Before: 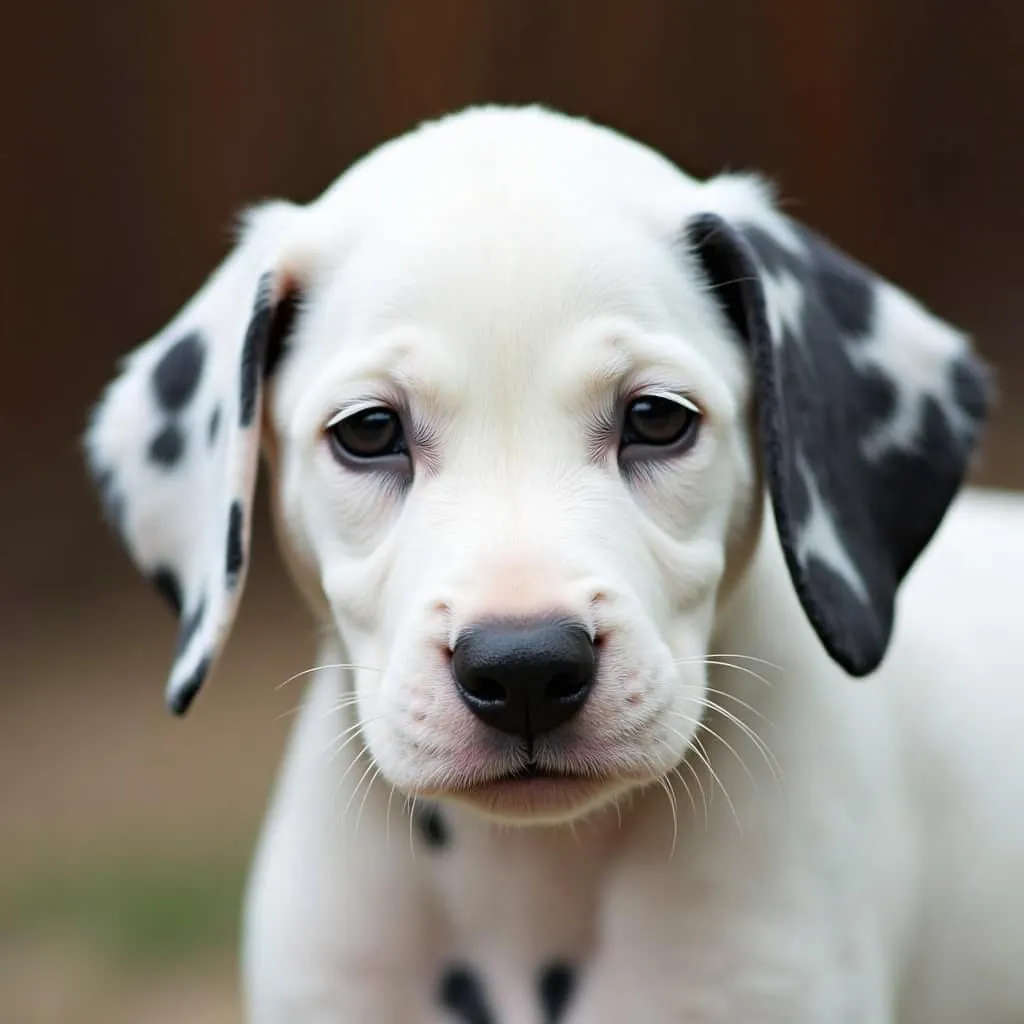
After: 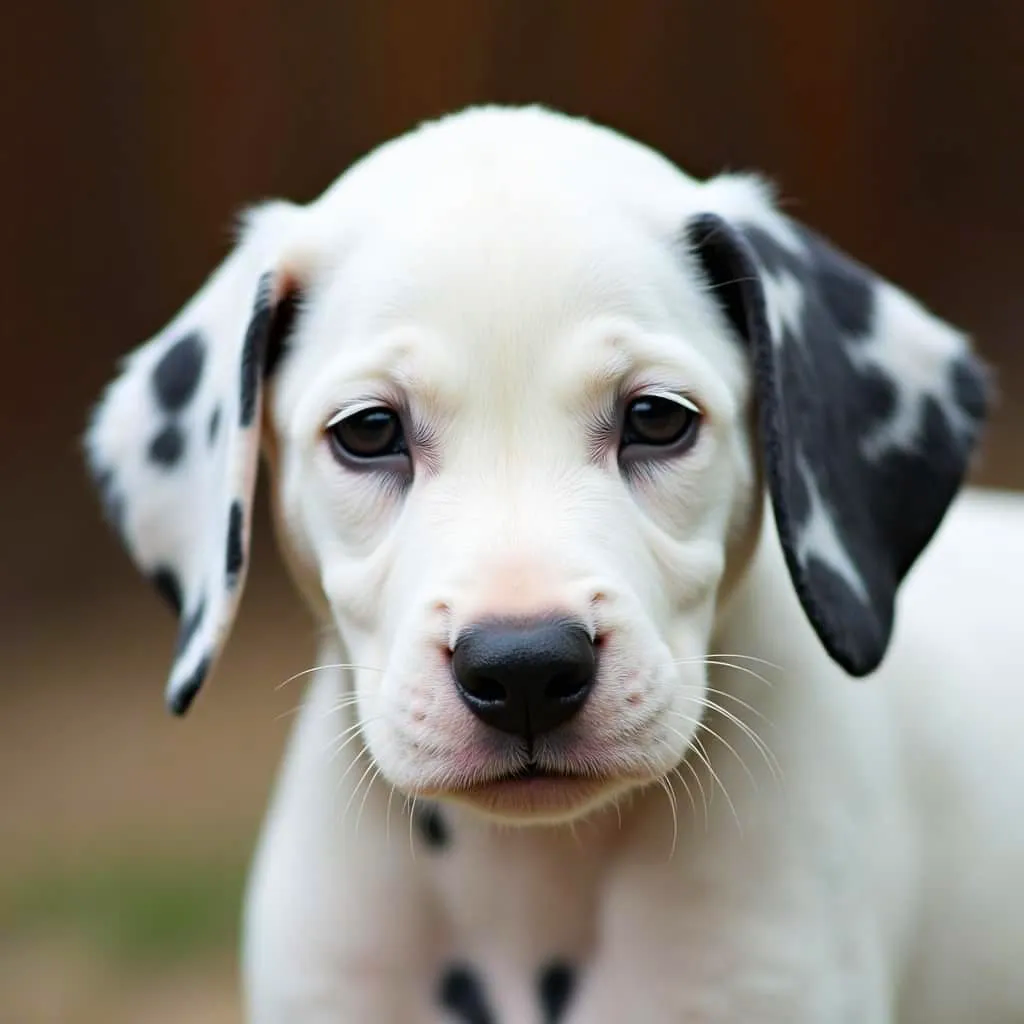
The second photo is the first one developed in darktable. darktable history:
color balance rgb: shadows lift › luminance -10.378%, perceptual saturation grading › global saturation 25.092%
